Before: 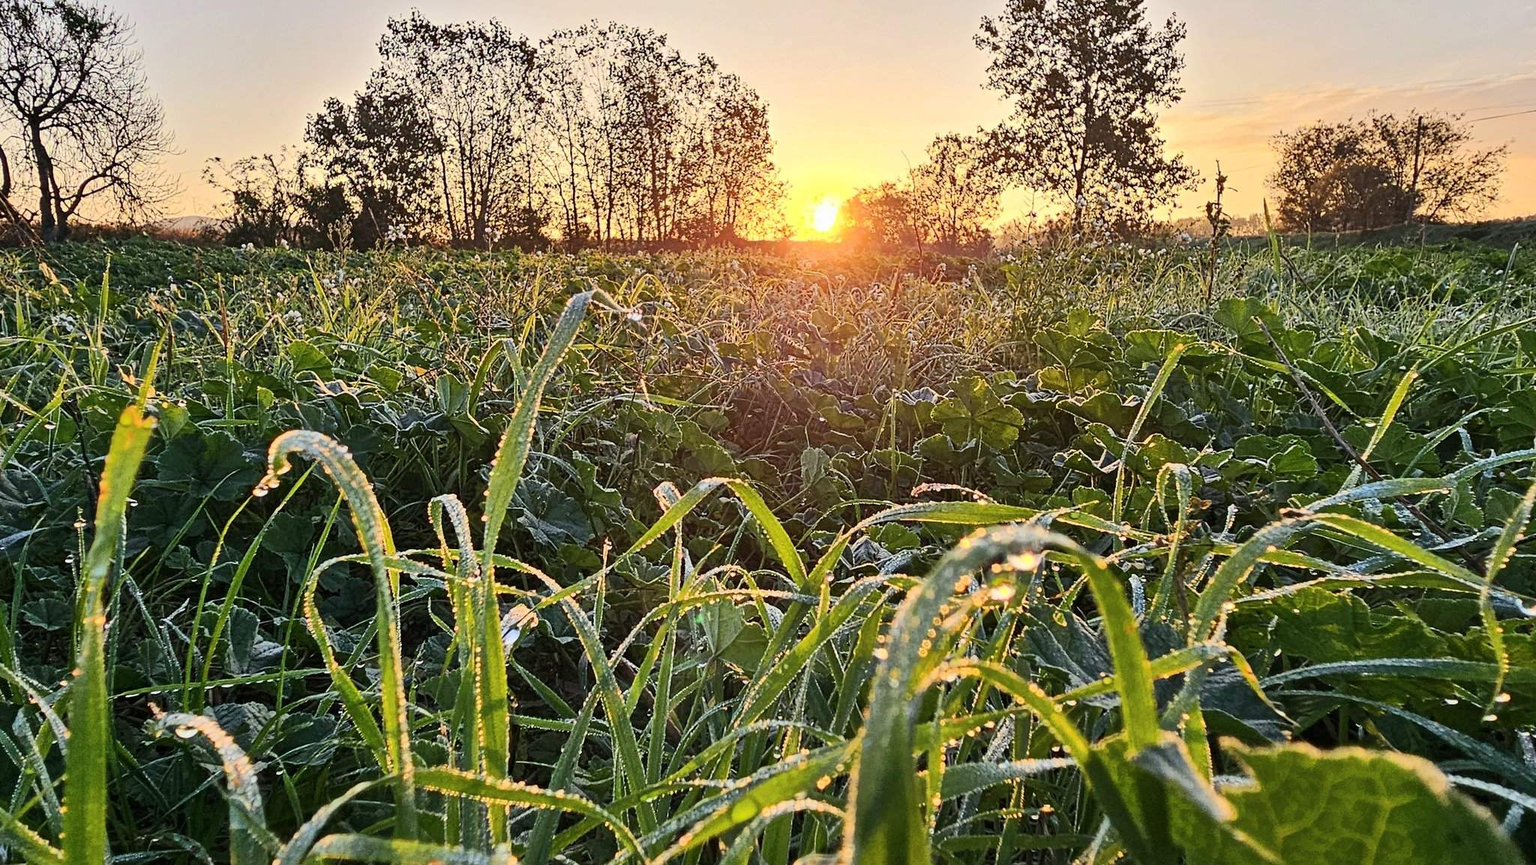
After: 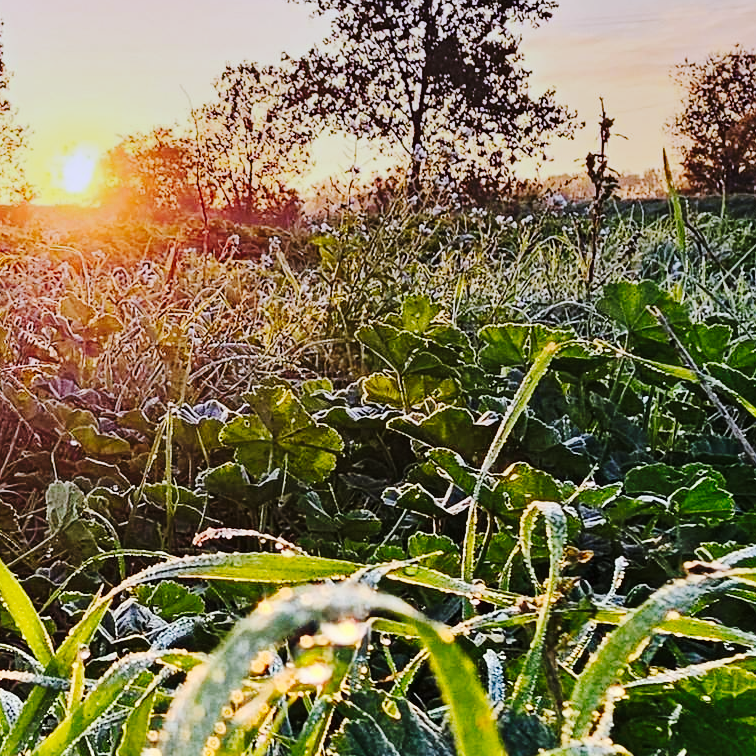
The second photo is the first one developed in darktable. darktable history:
crop and rotate: left 49.936%, top 10.094%, right 13.136%, bottom 24.256%
tone curve: curves: ch0 [(0, 0) (0.003, 0.002) (0.011, 0.008) (0.025, 0.017) (0.044, 0.027) (0.069, 0.037) (0.1, 0.052) (0.136, 0.074) (0.177, 0.11) (0.224, 0.155) (0.277, 0.237) (0.335, 0.34) (0.399, 0.467) (0.468, 0.584) (0.543, 0.683) (0.623, 0.762) (0.709, 0.827) (0.801, 0.888) (0.898, 0.947) (1, 1)], preserve colors none
white balance: red 0.98, blue 1.034
graduated density: hue 238.83°, saturation 50%
